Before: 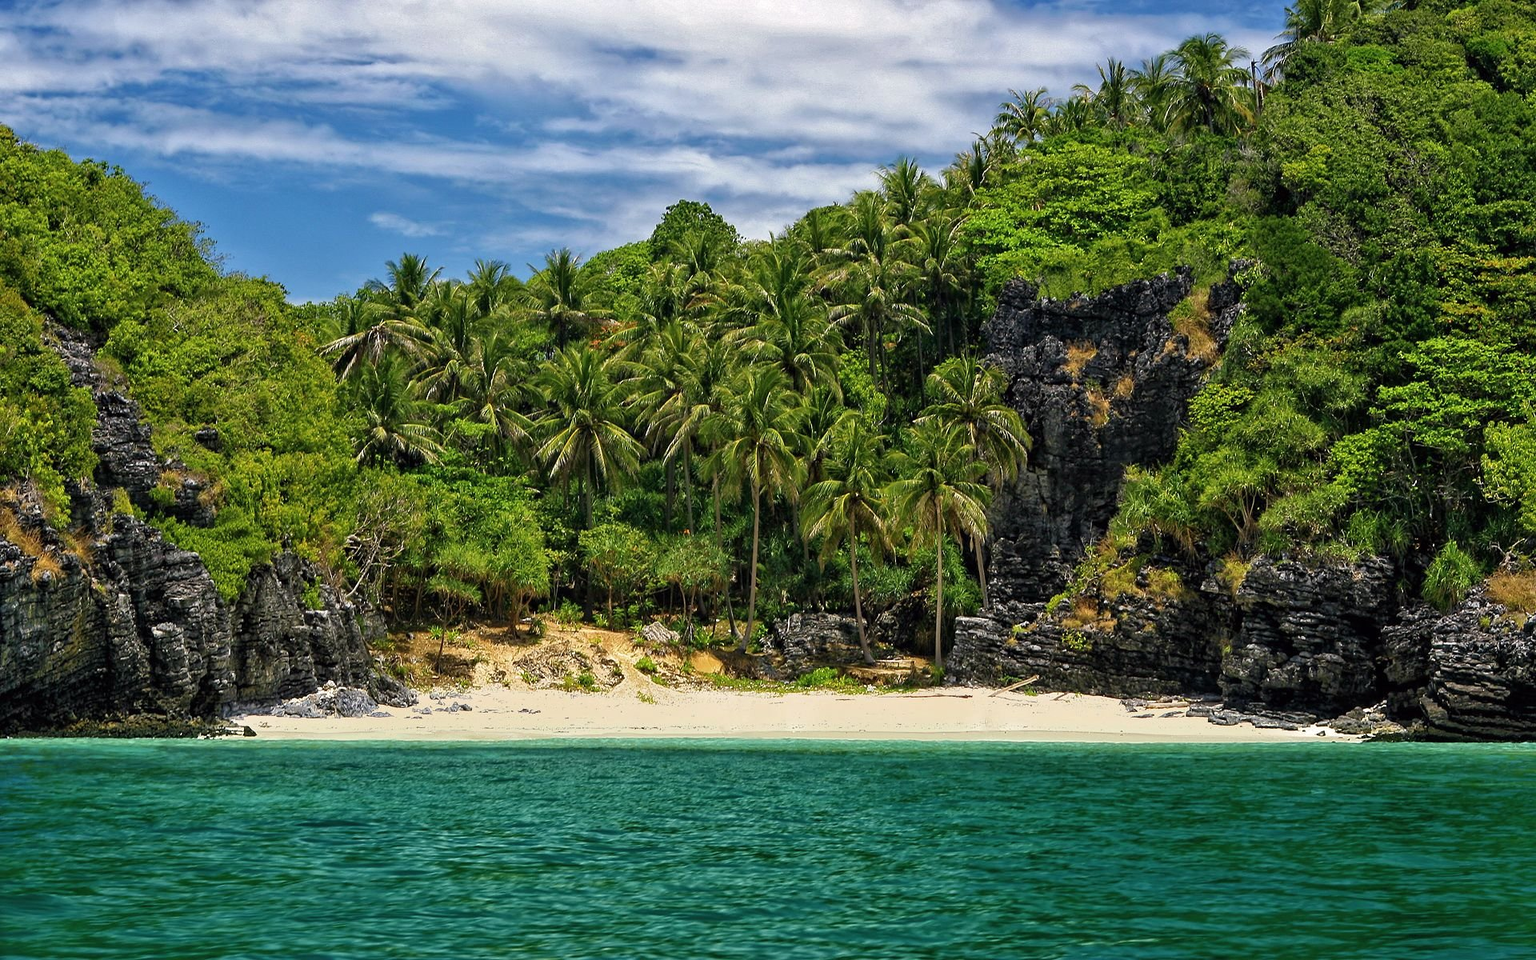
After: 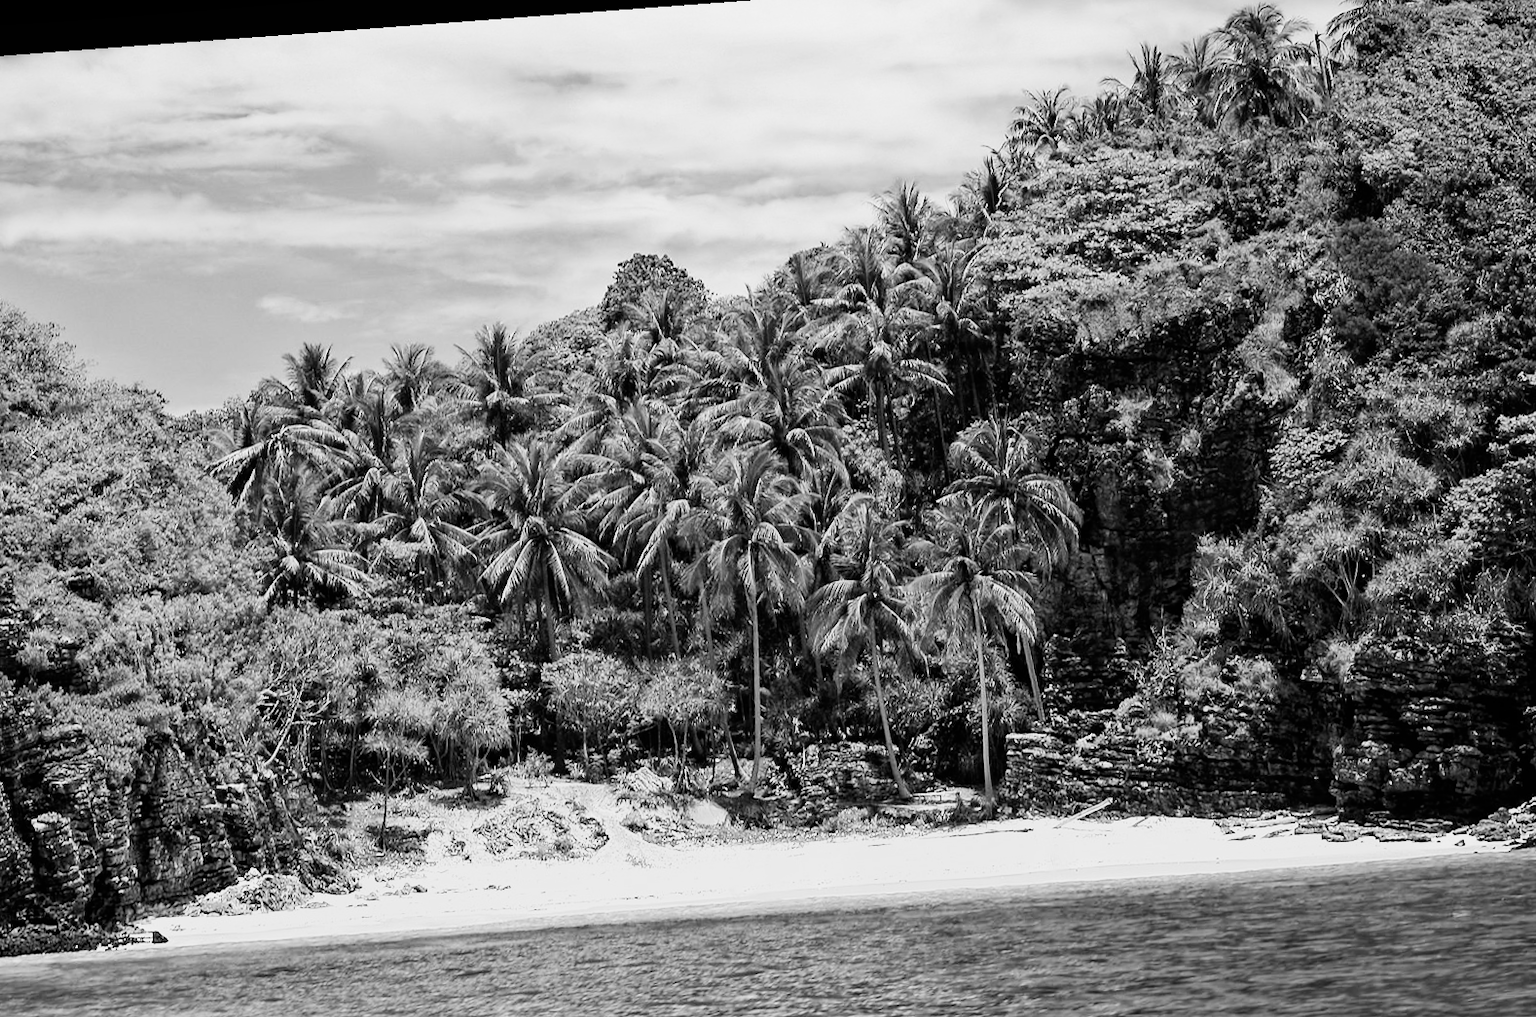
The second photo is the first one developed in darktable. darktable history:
crop and rotate: left 10.77%, top 5.1%, right 10.41%, bottom 16.76%
exposure: black level correction 0, exposure 1 EV, compensate exposure bias true, compensate highlight preservation false
rotate and perspective: rotation -4.25°, automatic cropping off
sigmoid: contrast 1.6, skew -0.2, preserve hue 0%, red attenuation 0.1, red rotation 0.035, green attenuation 0.1, green rotation -0.017, blue attenuation 0.15, blue rotation -0.052, base primaries Rec2020
shadows and highlights: shadows -70, highlights 35, soften with gaussian
monochrome: on, module defaults
